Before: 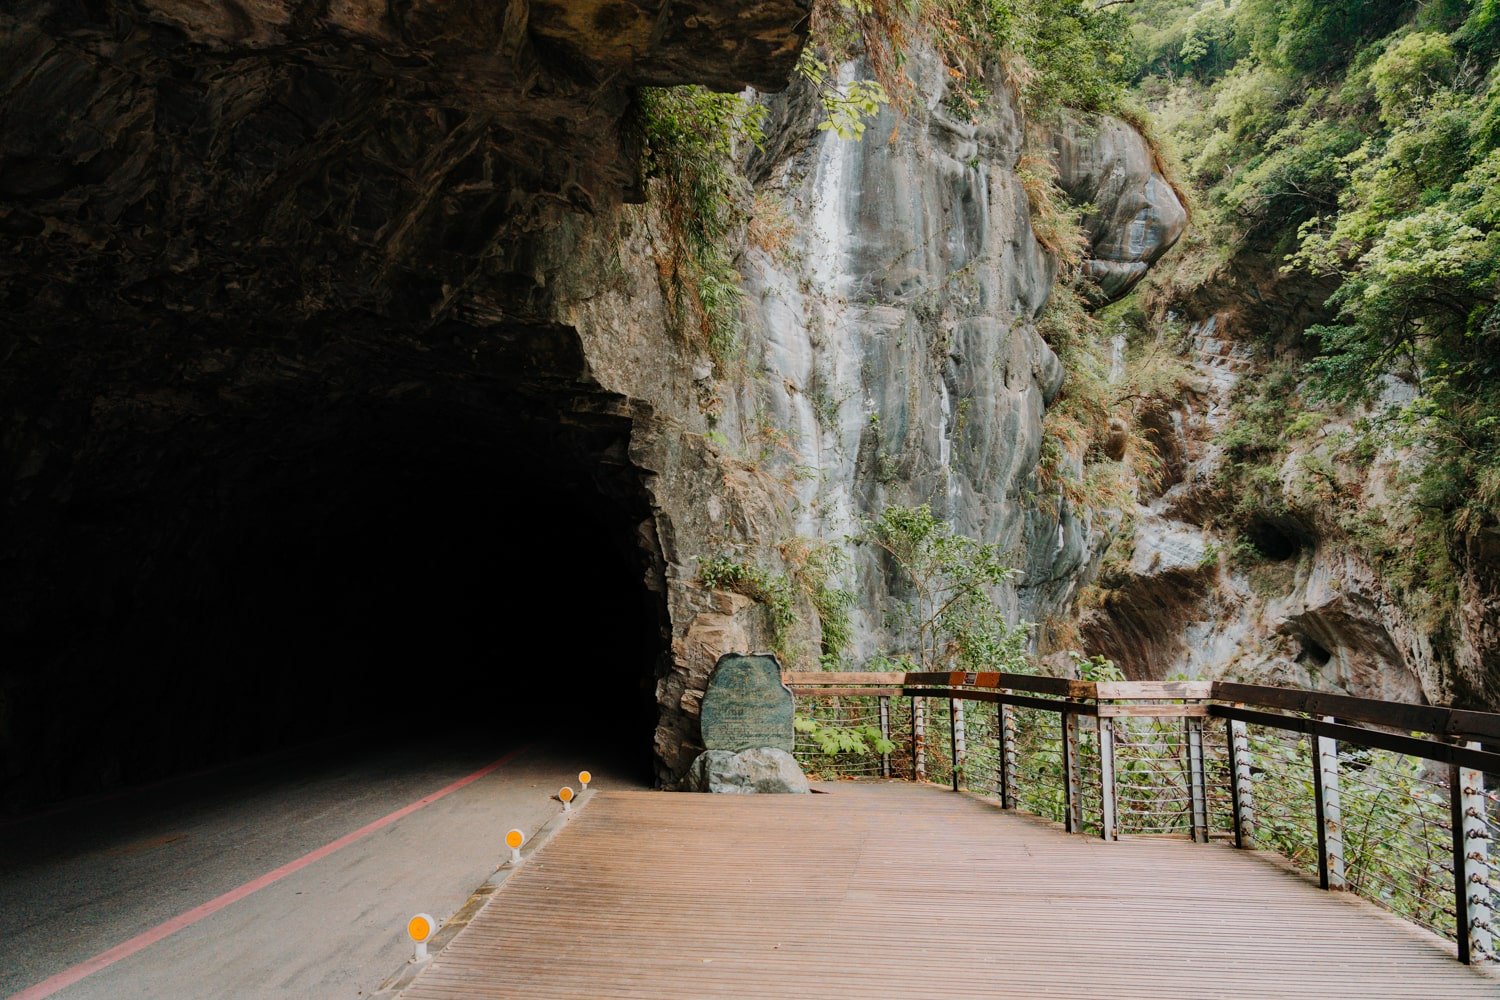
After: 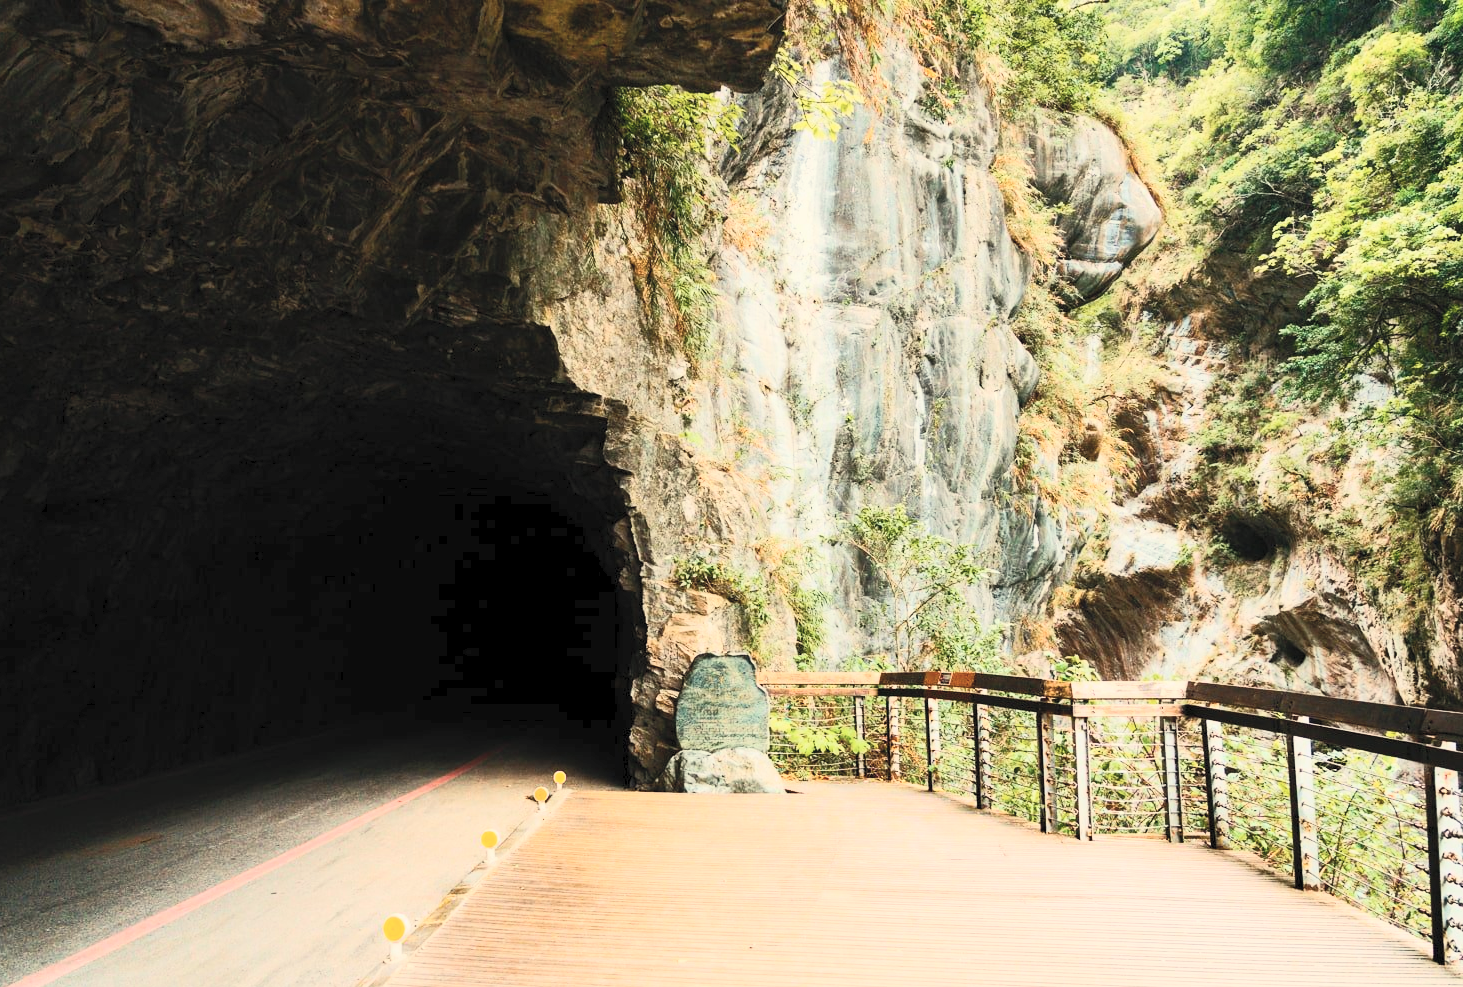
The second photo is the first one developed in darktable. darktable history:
crop and rotate: left 1.774%, right 0.633%, bottom 1.28%
contrast brightness saturation: contrast 0.43, brightness 0.56, saturation -0.19
color balance rgb: perceptual saturation grading › global saturation 25%, perceptual brilliance grading › mid-tones 10%, perceptual brilliance grading › shadows 15%, global vibrance 20%
white balance: red 1.029, blue 0.92
